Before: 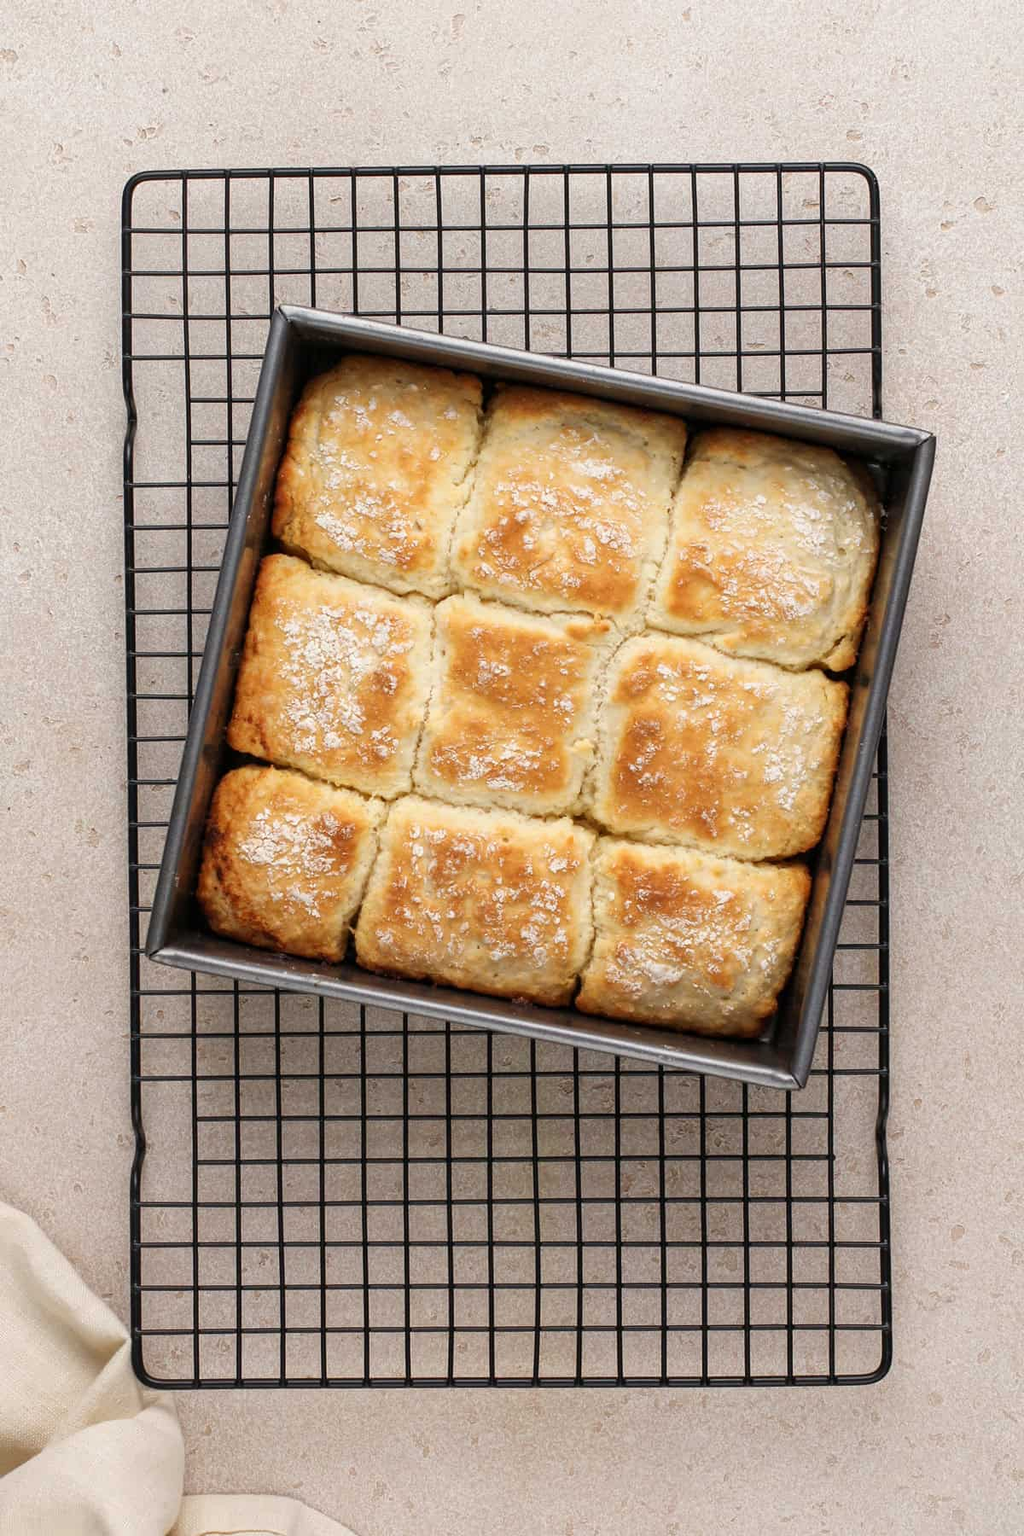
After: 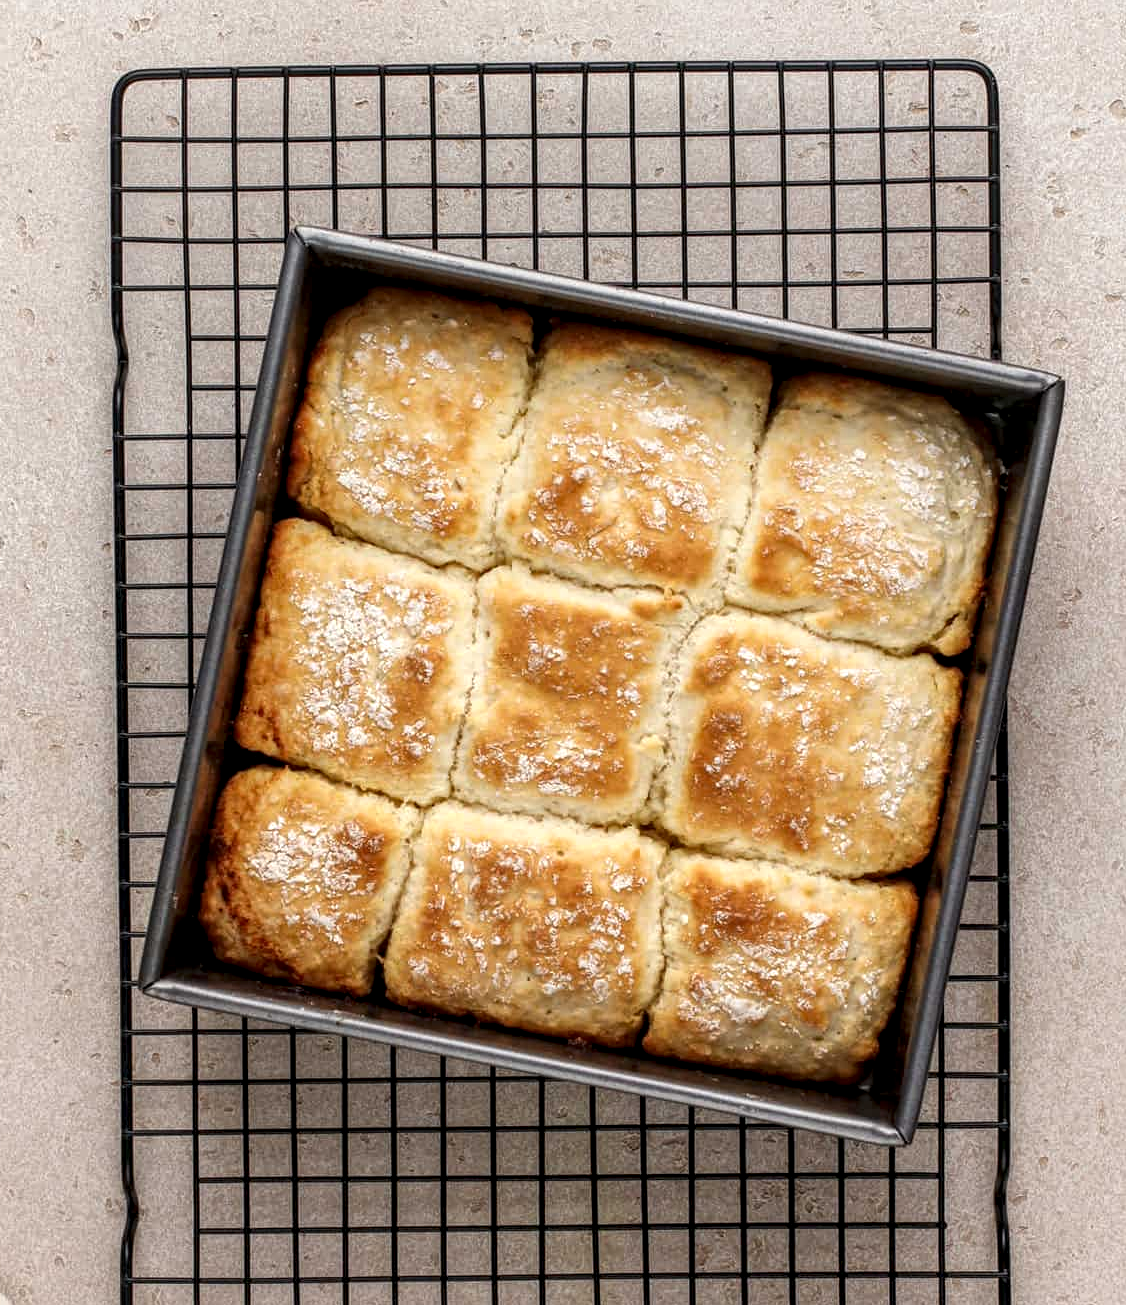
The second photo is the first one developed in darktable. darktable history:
crop: left 2.737%, top 7.287%, right 3.421%, bottom 20.179%
local contrast: detail 150%
